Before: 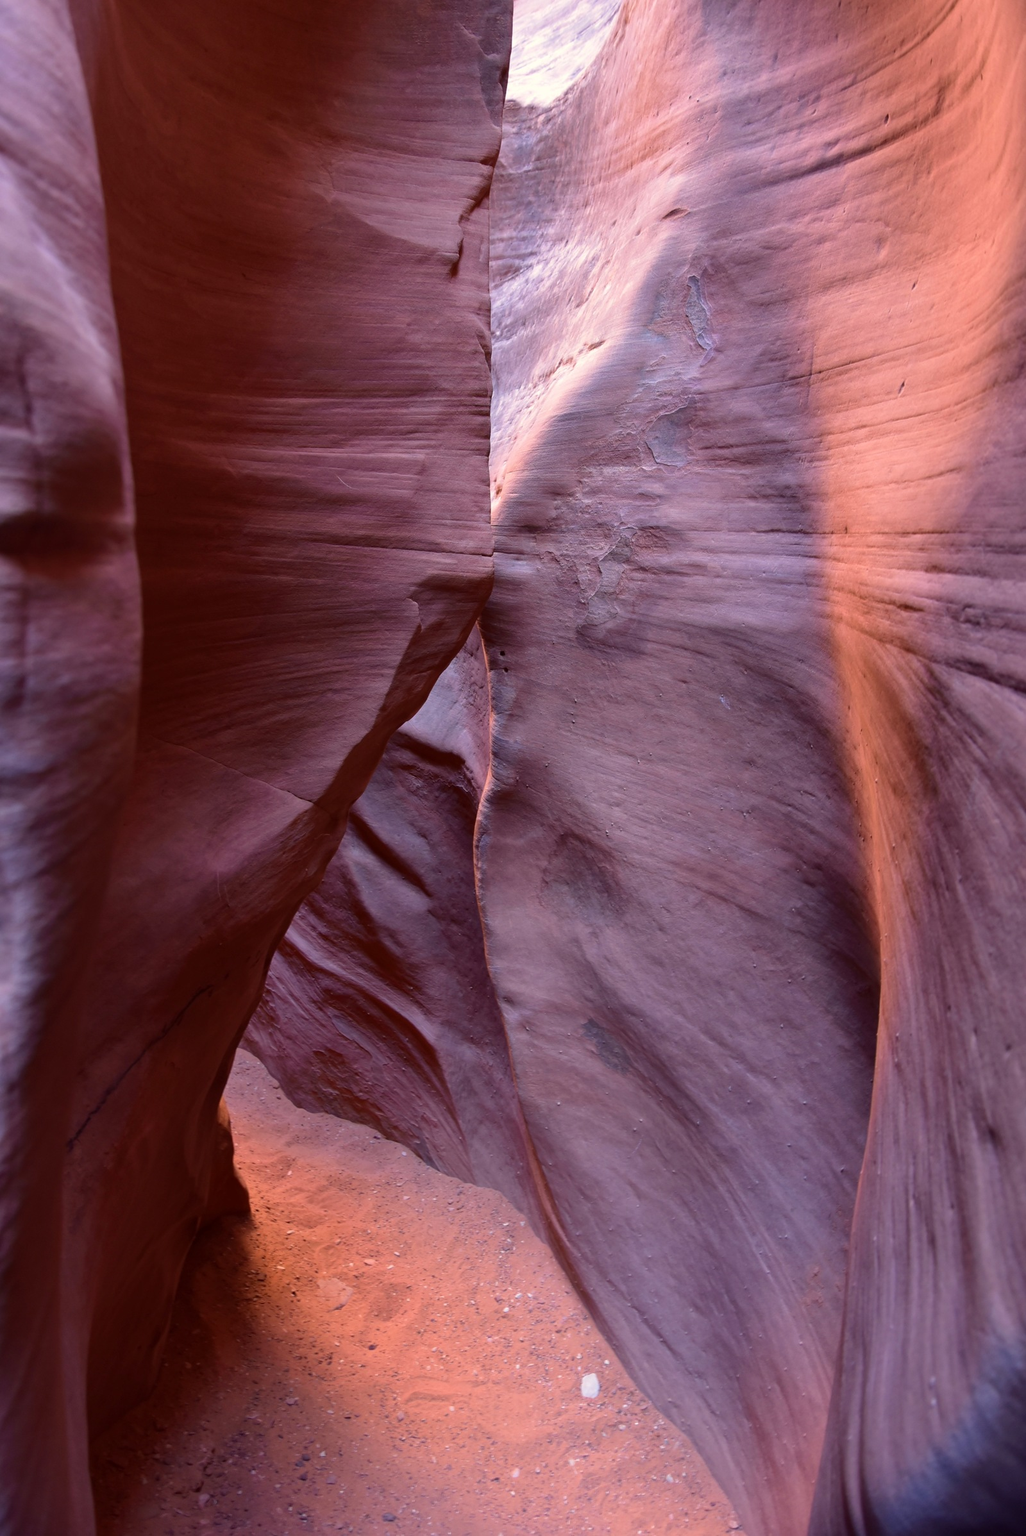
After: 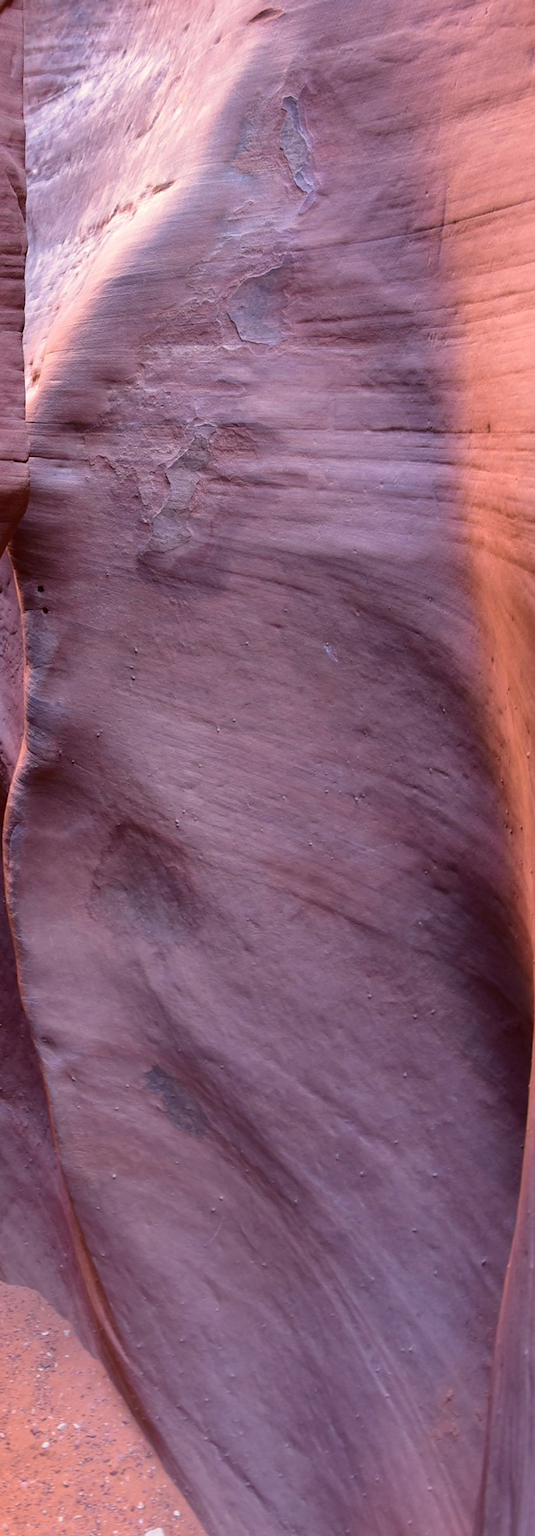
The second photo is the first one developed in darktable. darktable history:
crop: left 45.94%, top 13.183%, right 14.041%, bottom 10.122%
